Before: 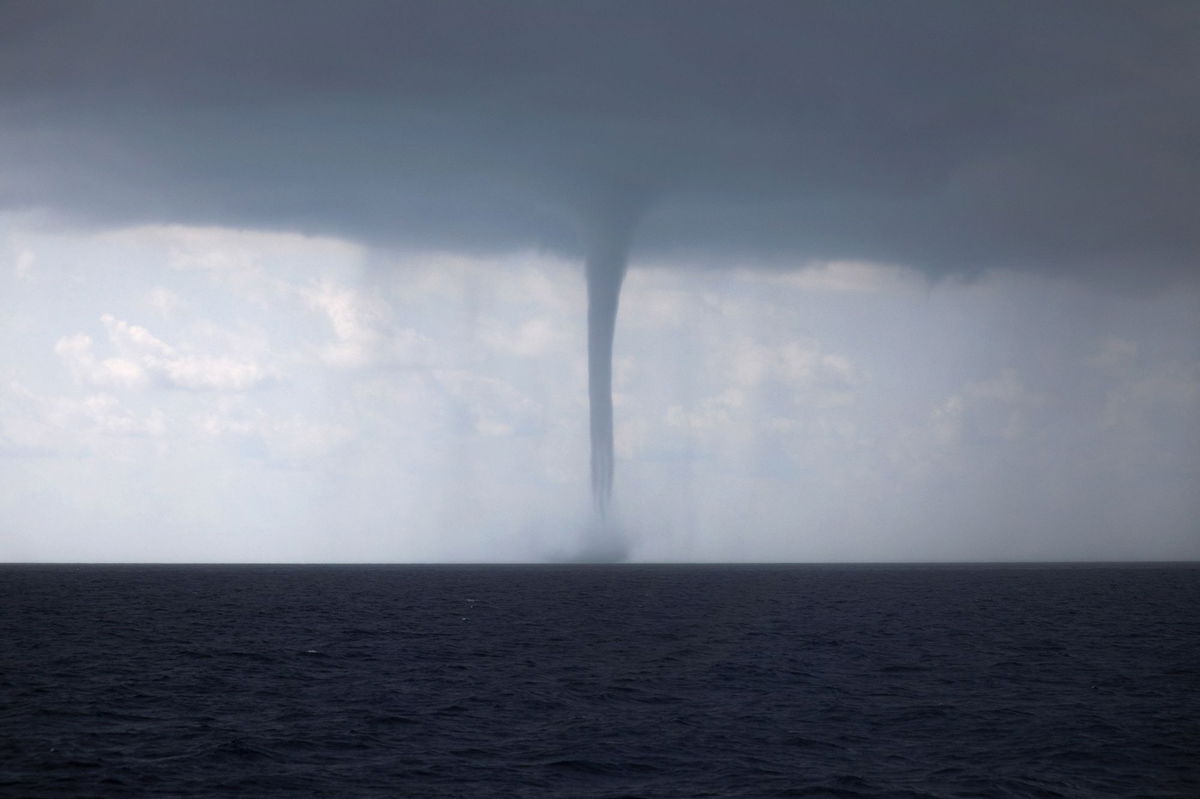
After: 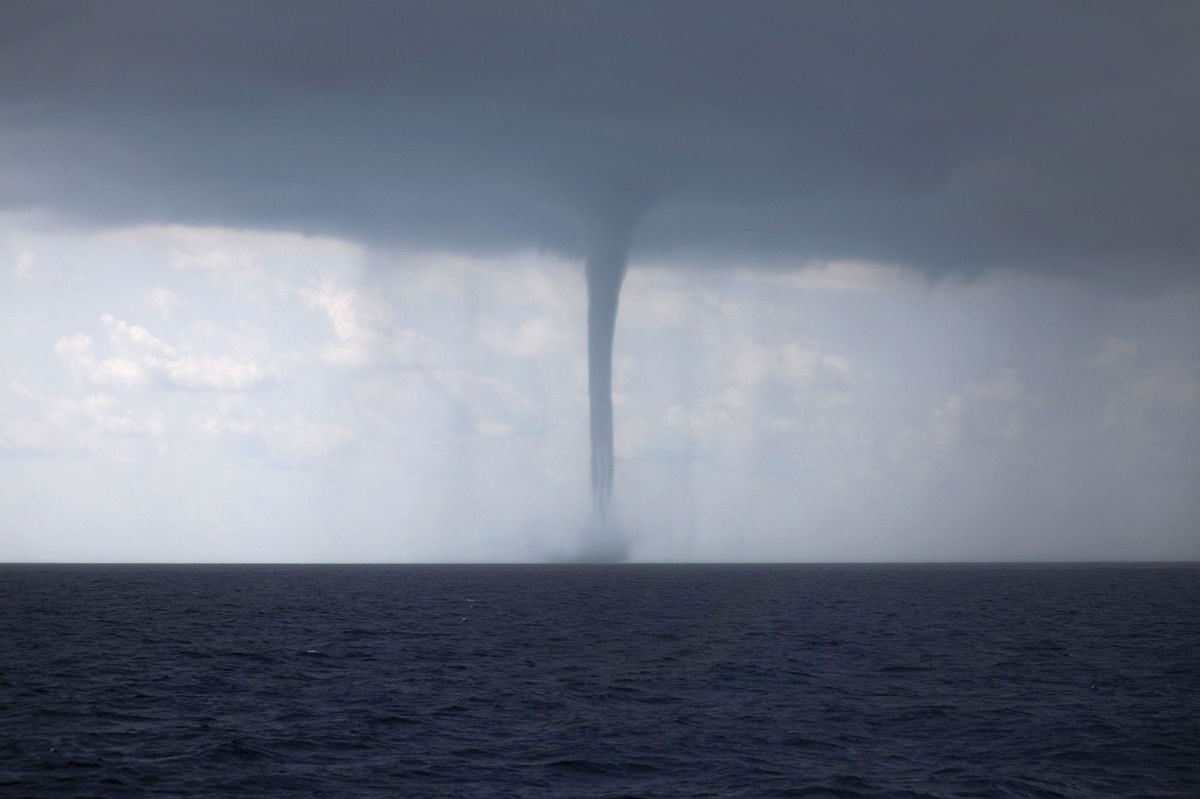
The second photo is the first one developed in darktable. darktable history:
shadows and highlights: shadows 42.85, highlights 8.05
